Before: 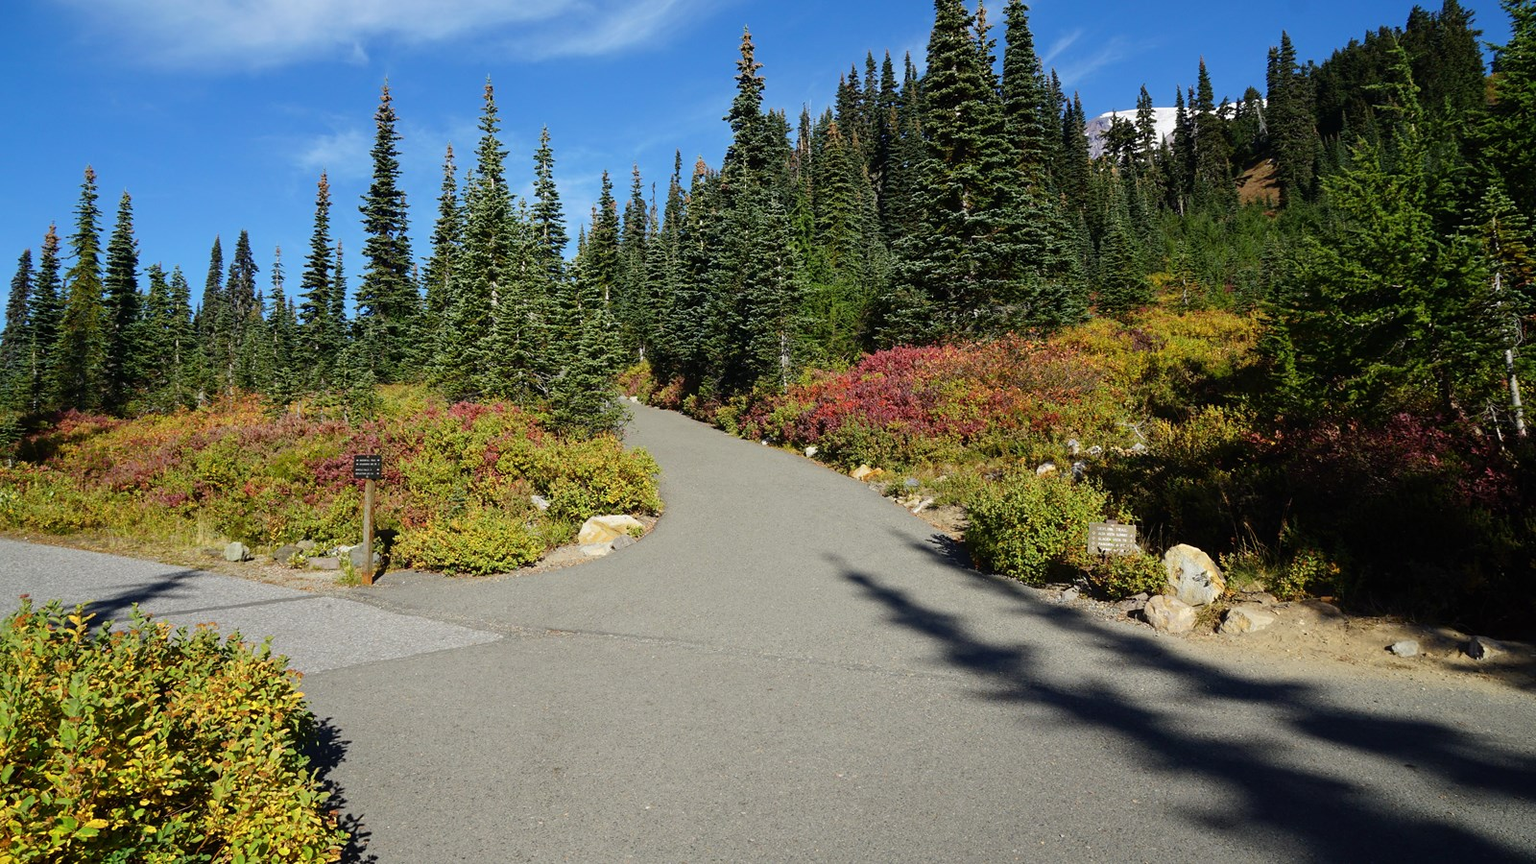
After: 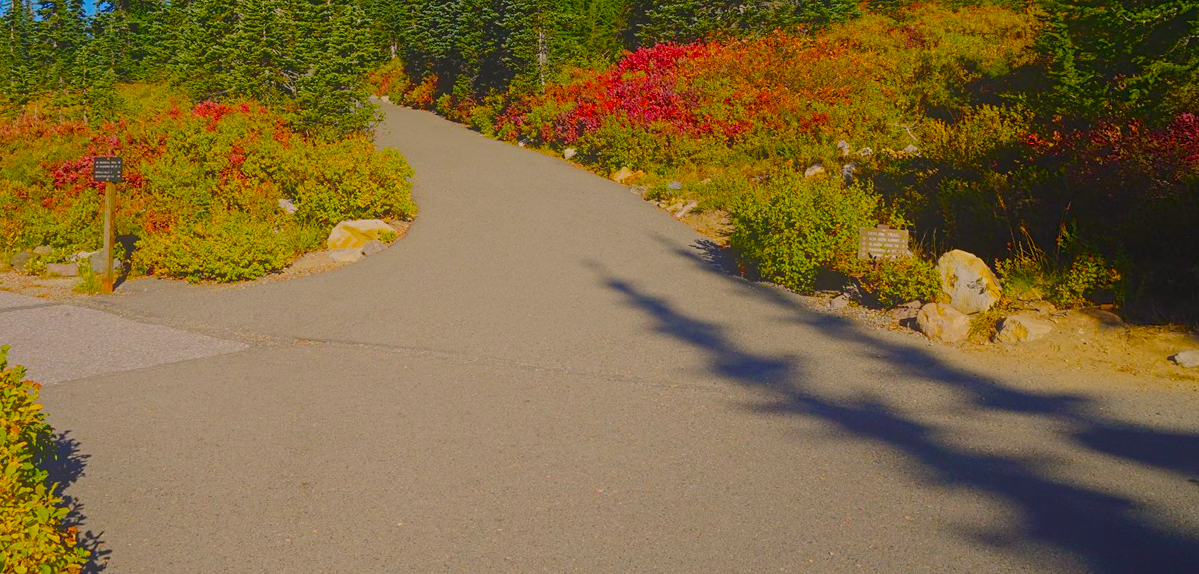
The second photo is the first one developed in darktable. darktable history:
color correction: highlights a* 12.03, highlights b* 11.91
contrast equalizer: y [[0.439, 0.44, 0.442, 0.457, 0.493, 0.498], [0.5 ×6], [0.5 ×6], [0 ×6], [0 ×6]]
crop and rotate: left 17.207%, top 35.329%, right 7.797%, bottom 0.871%
color balance rgb: linear chroma grading › shadows -30.717%, linear chroma grading › global chroma 34.343%, perceptual saturation grading › global saturation 39.049%, perceptual saturation grading › highlights -24.838%, perceptual saturation grading › mid-tones 34.688%, perceptual saturation grading › shadows 35.794%, contrast -29.861%
